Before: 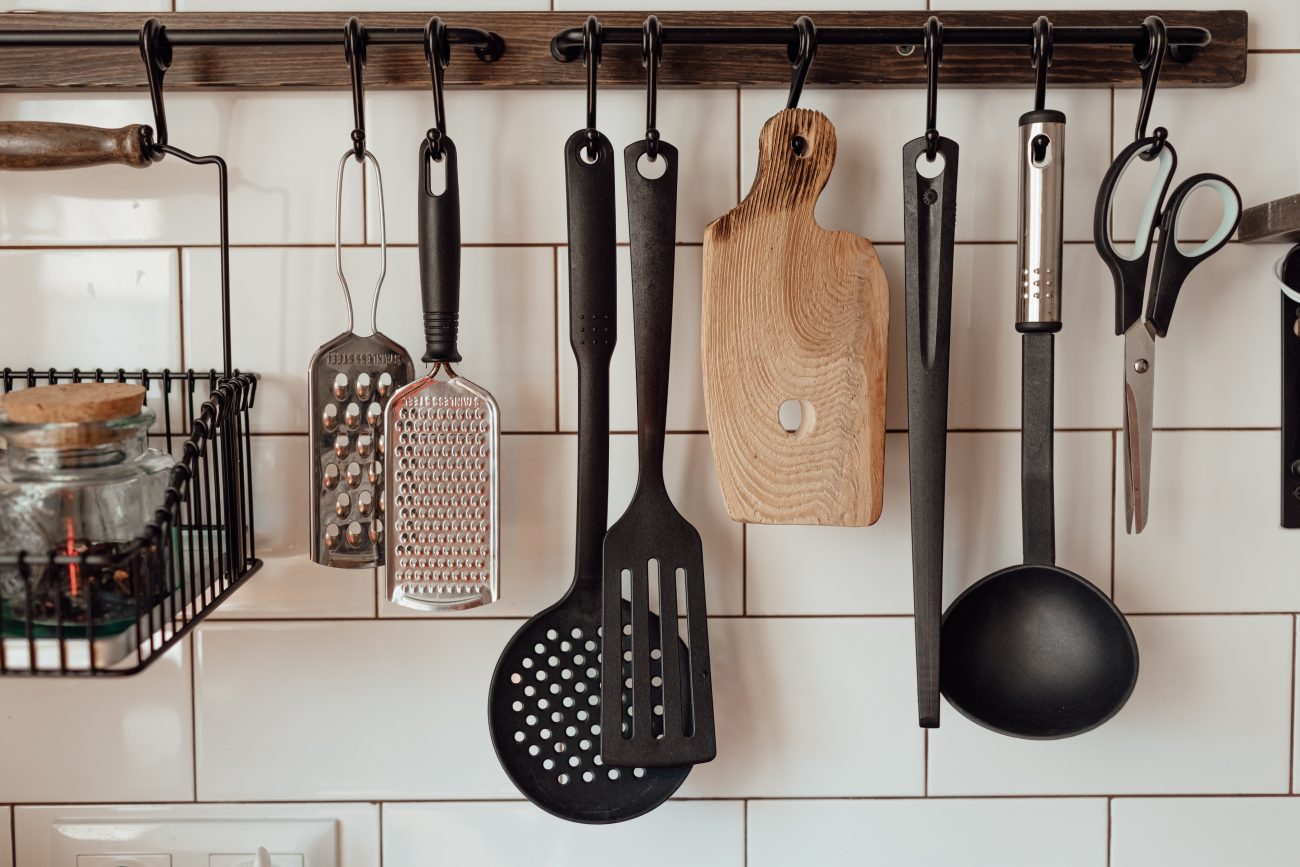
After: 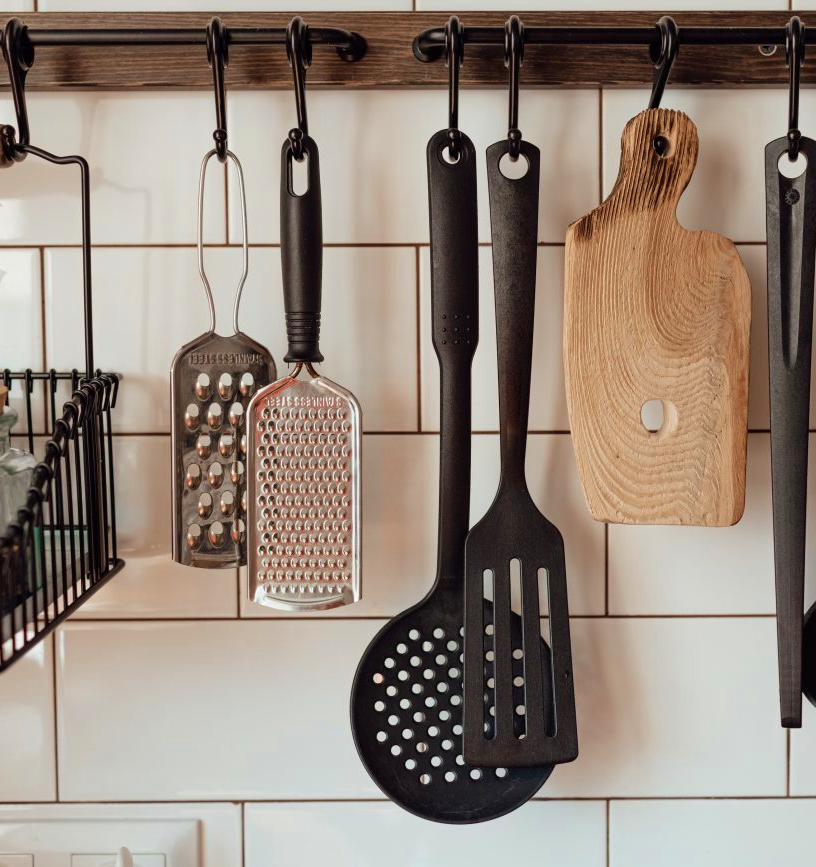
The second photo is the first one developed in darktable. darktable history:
velvia: on, module defaults
crop: left 10.644%, right 26.528%
